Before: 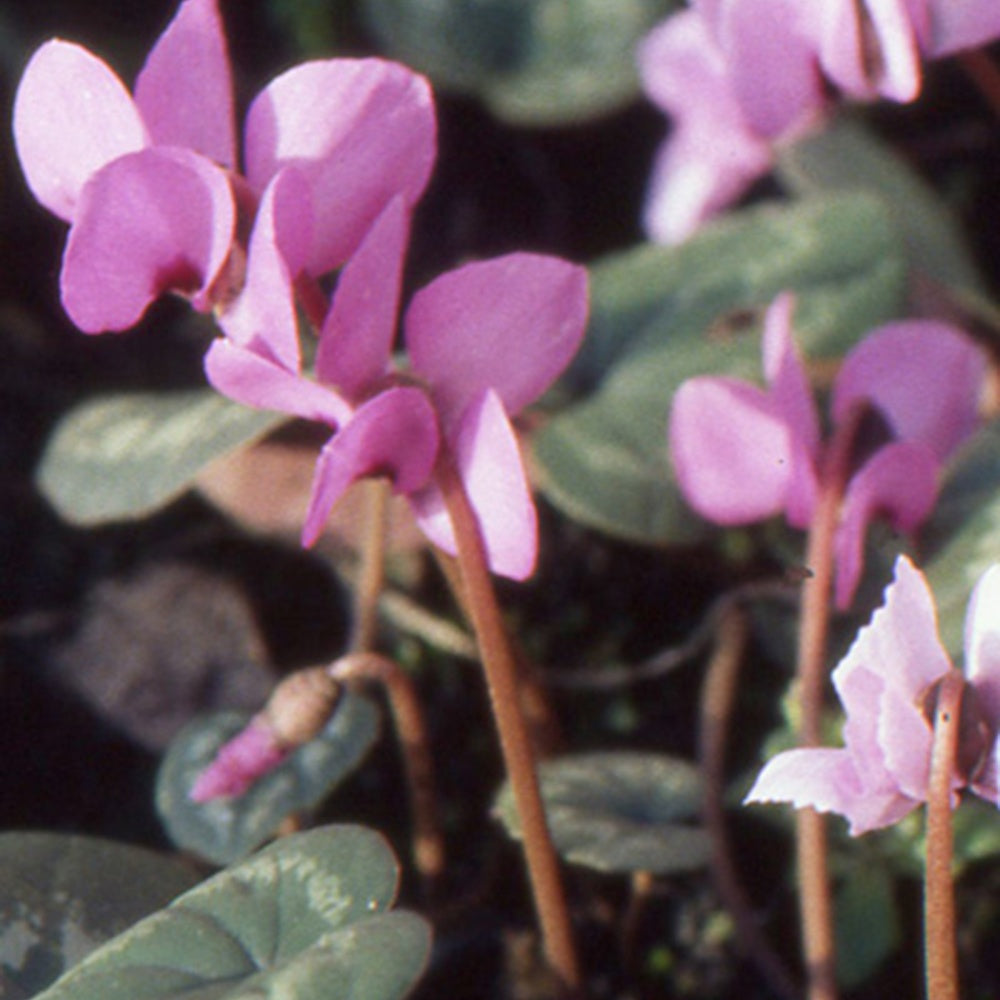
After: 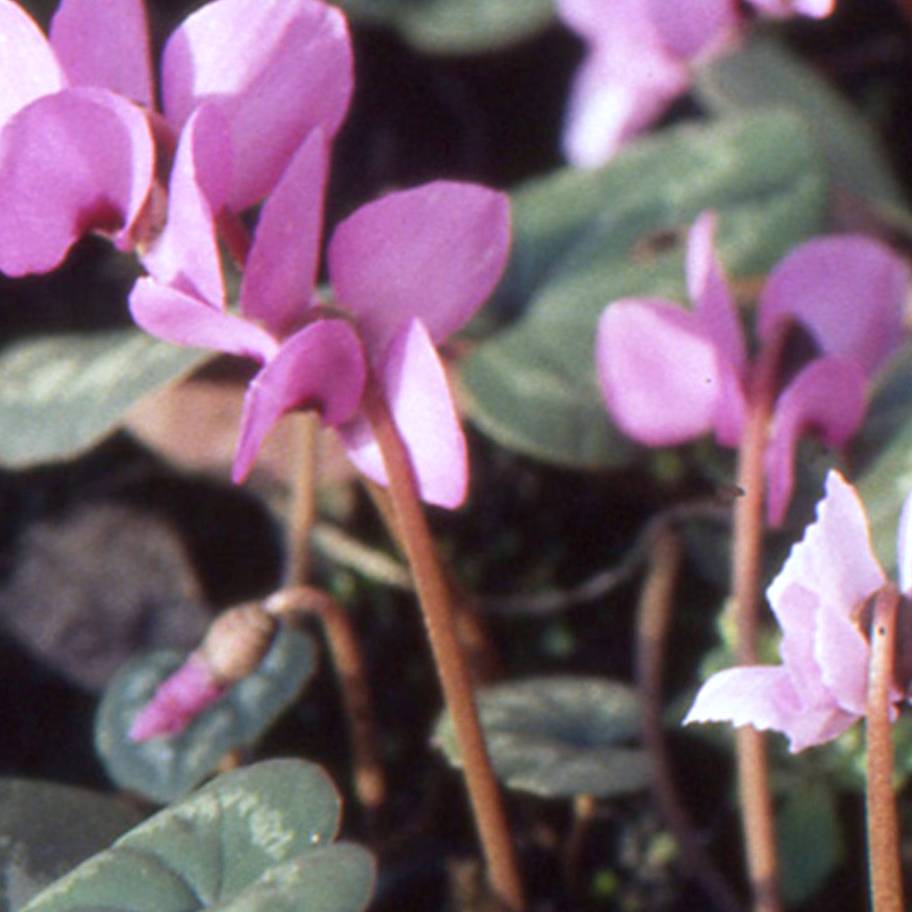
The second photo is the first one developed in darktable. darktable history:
white balance: red 0.976, blue 1.04
exposure: exposure 0.217 EV, compensate highlight preservation false
crop and rotate: angle 1.96°, left 5.673%, top 5.673%
